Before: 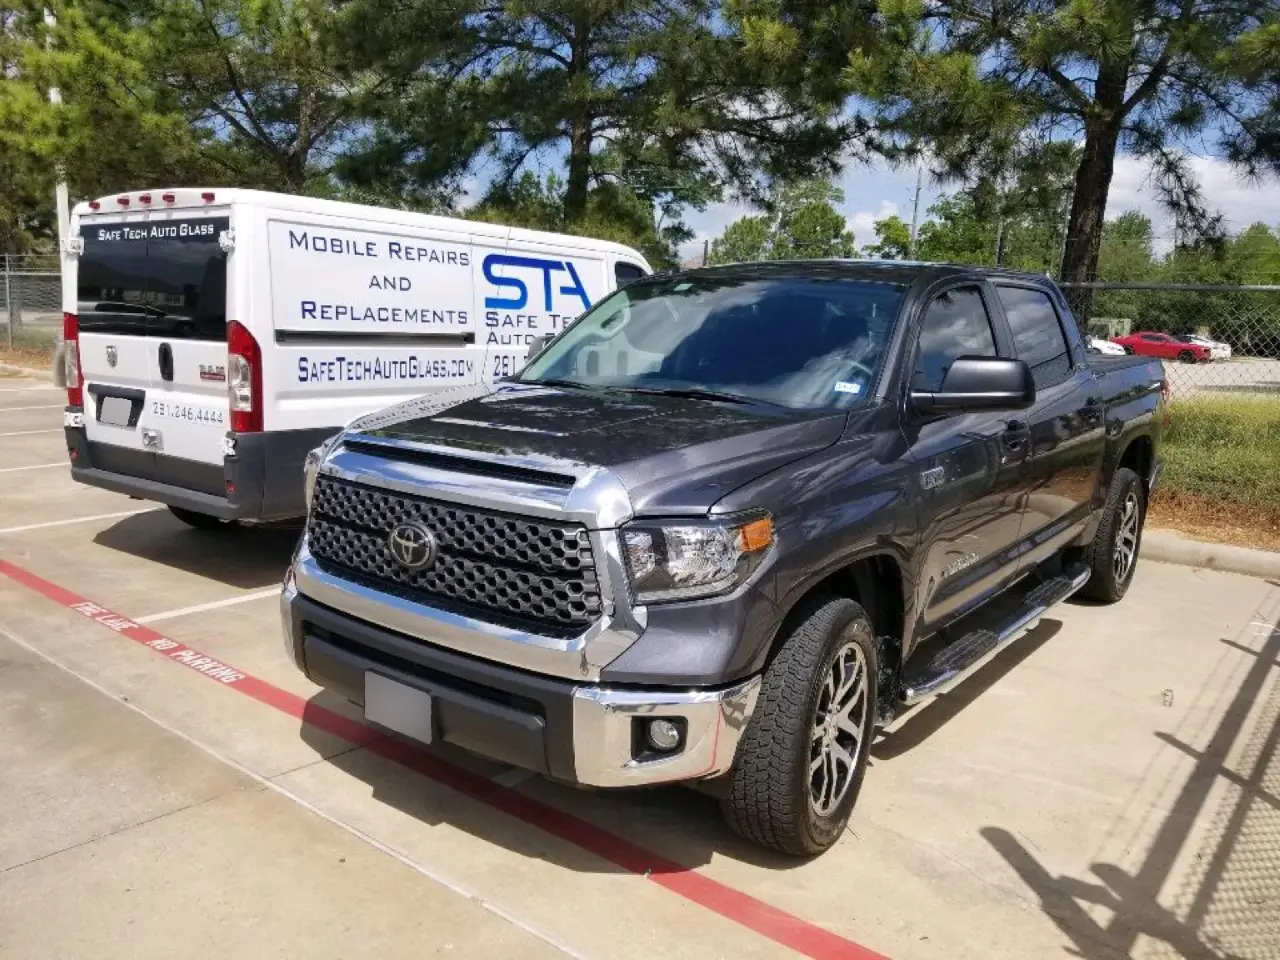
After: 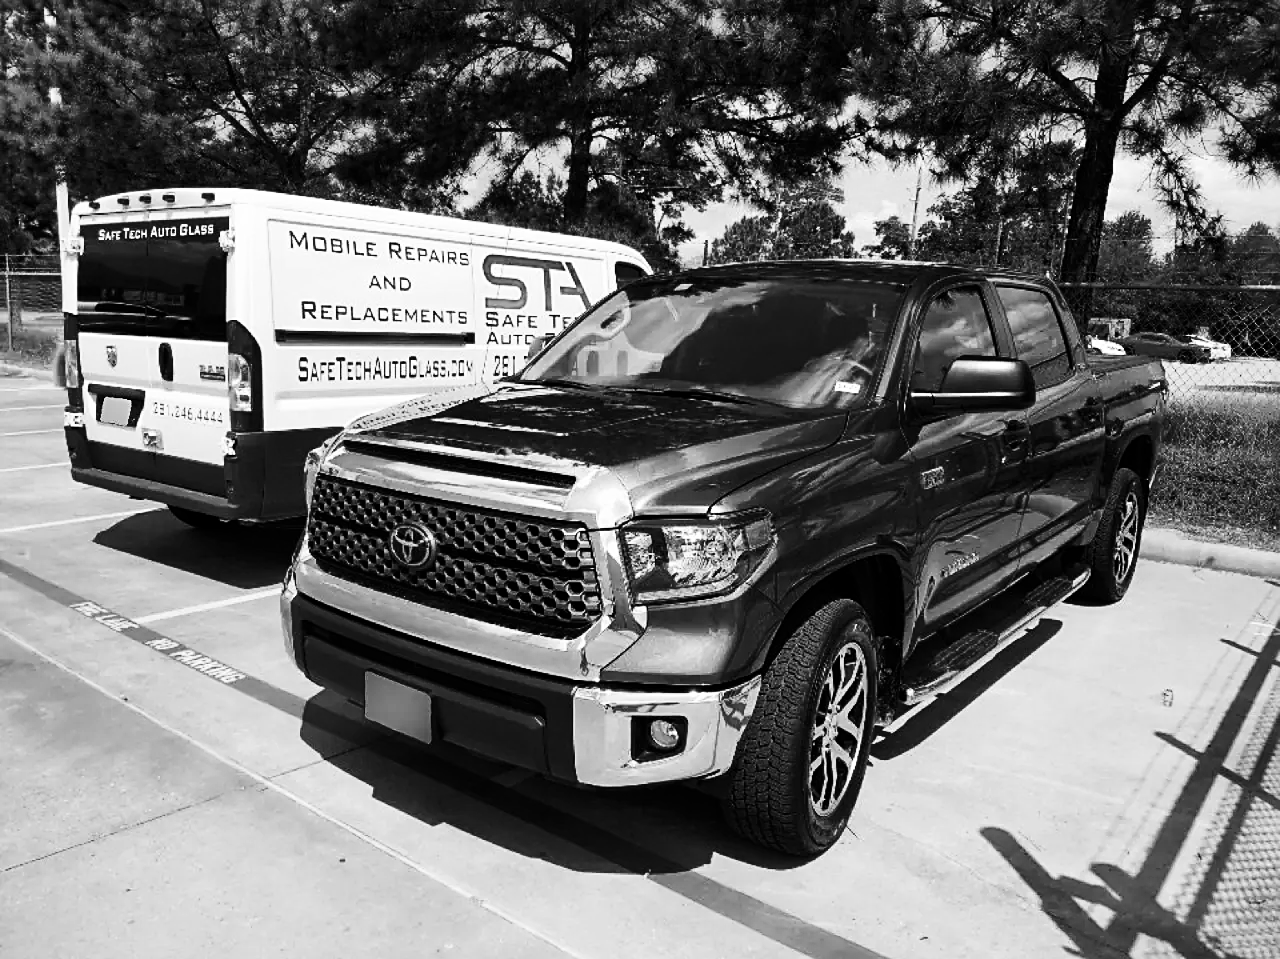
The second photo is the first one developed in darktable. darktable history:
crop: bottom 0.071%
exposure: black level correction 0, compensate exposure bias true, compensate highlight preservation false
sharpen: on, module defaults
white balance: red 0.924, blue 1.095
contrast brightness saturation: contrast 0.32, brightness -0.08, saturation 0.17
color calibration: output gray [0.18, 0.41, 0.41, 0], gray › normalize channels true, illuminant same as pipeline (D50), adaptation XYZ, x 0.346, y 0.359, gamut compression 0
shadows and highlights: radius 334.93, shadows 63.48, highlights 6.06, compress 87.7%, highlights color adjustment 39.73%, soften with gaussian
